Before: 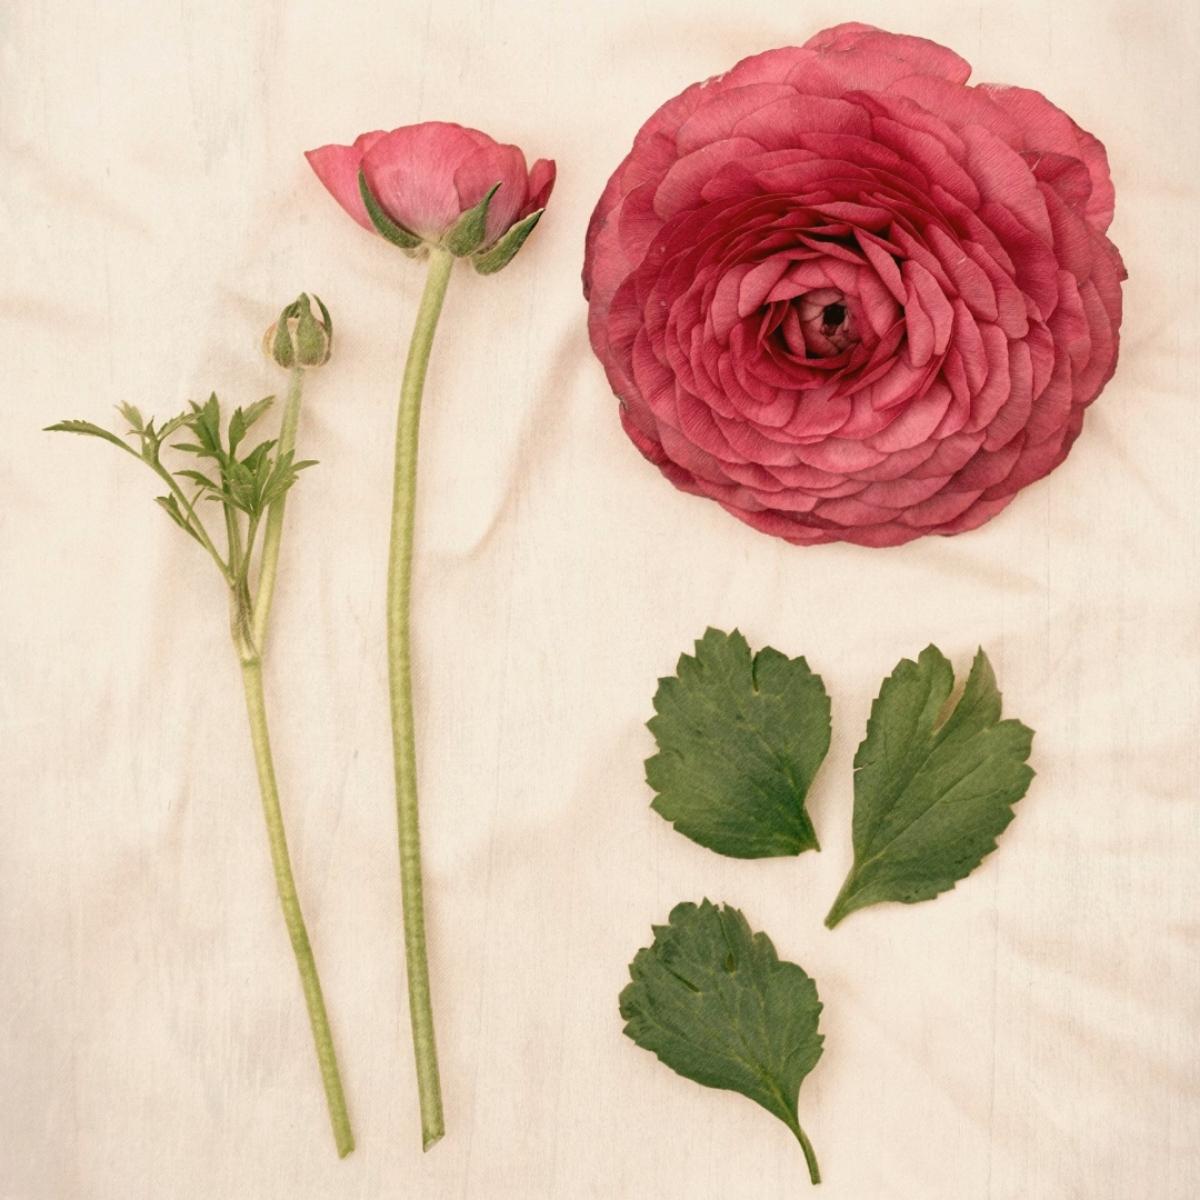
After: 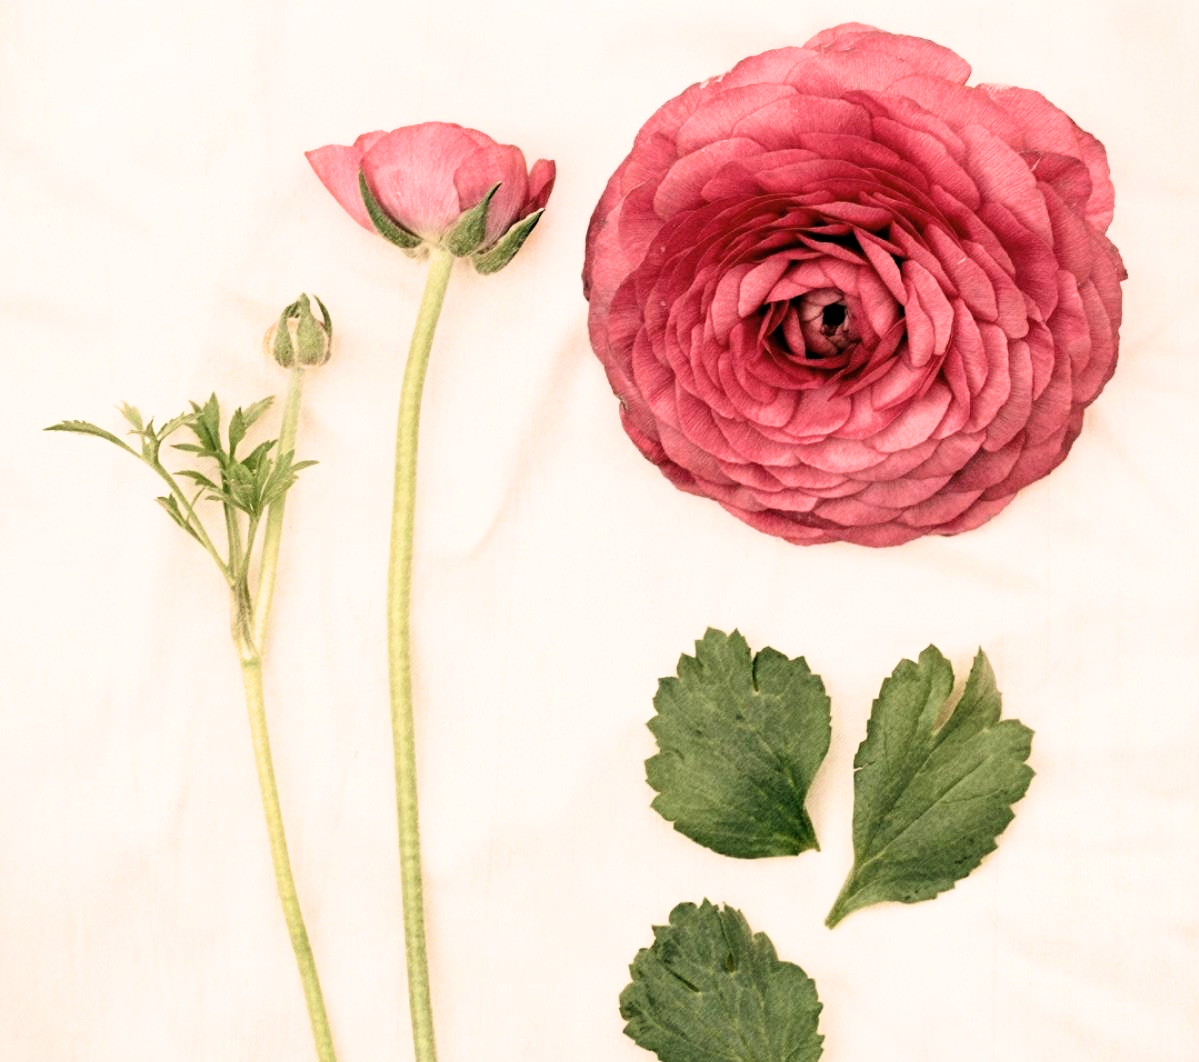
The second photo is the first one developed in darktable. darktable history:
exposure: exposure 0.444 EV, compensate highlight preservation false
crop and rotate: top 0%, bottom 11.496%
filmic rgb: black relative exposure -5.45 EV, white relative exposure 2.87 EV, dynamic range scaling -37.66%, hardness 3.99, contrast 1.599, highlights saturation mix -1.08%
